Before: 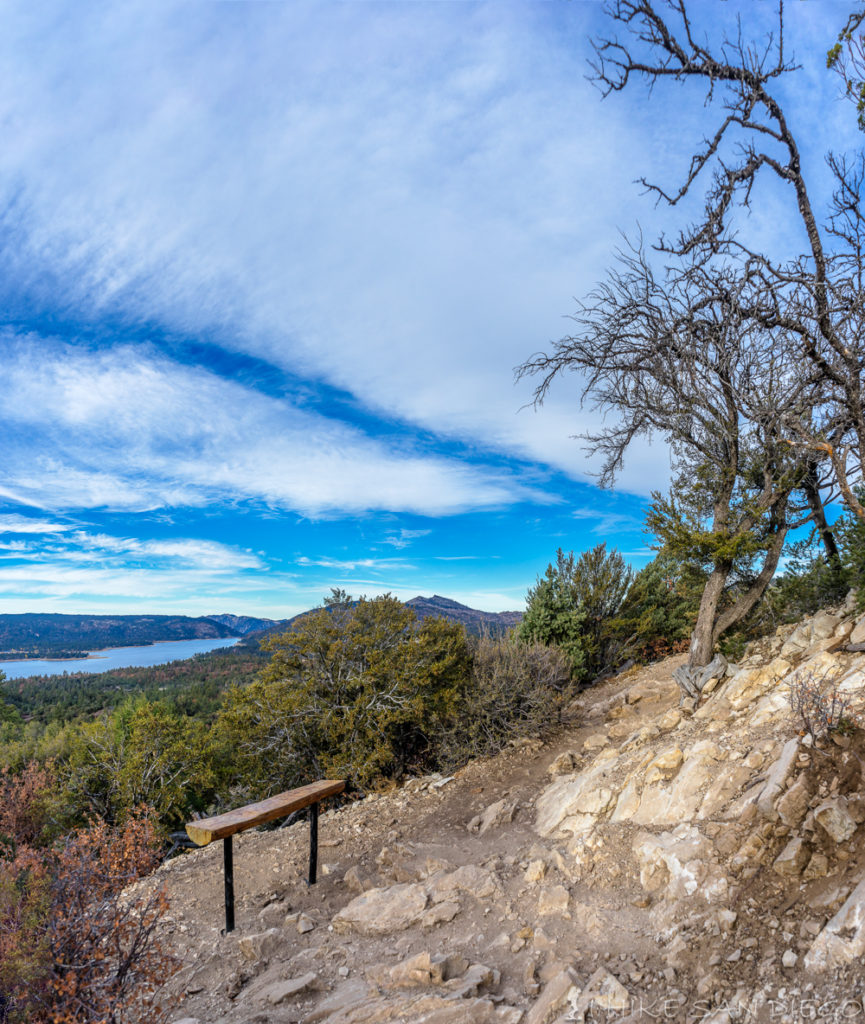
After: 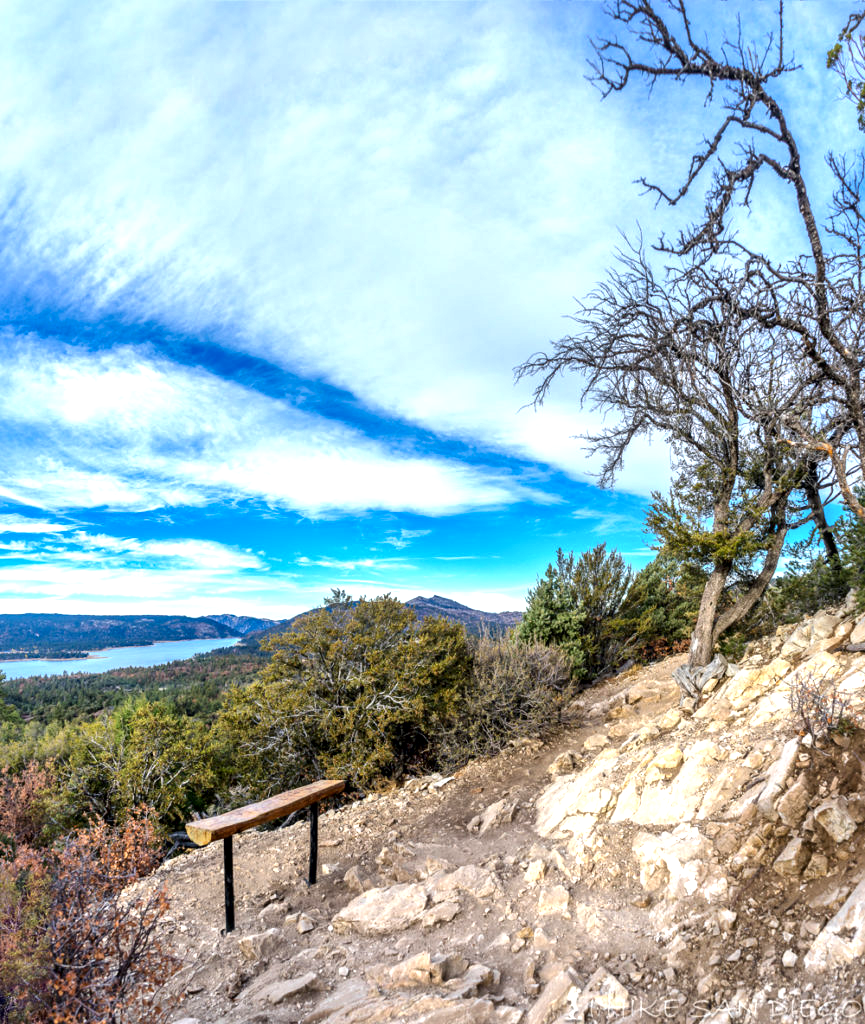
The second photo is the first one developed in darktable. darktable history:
exposure: black level correction 0, exposure 0.692 EV, compensate highlight preservation false
local contrast: mode bilateral grid, contrast 26, coarseness 60, detail 152%, midtone range 0.2
